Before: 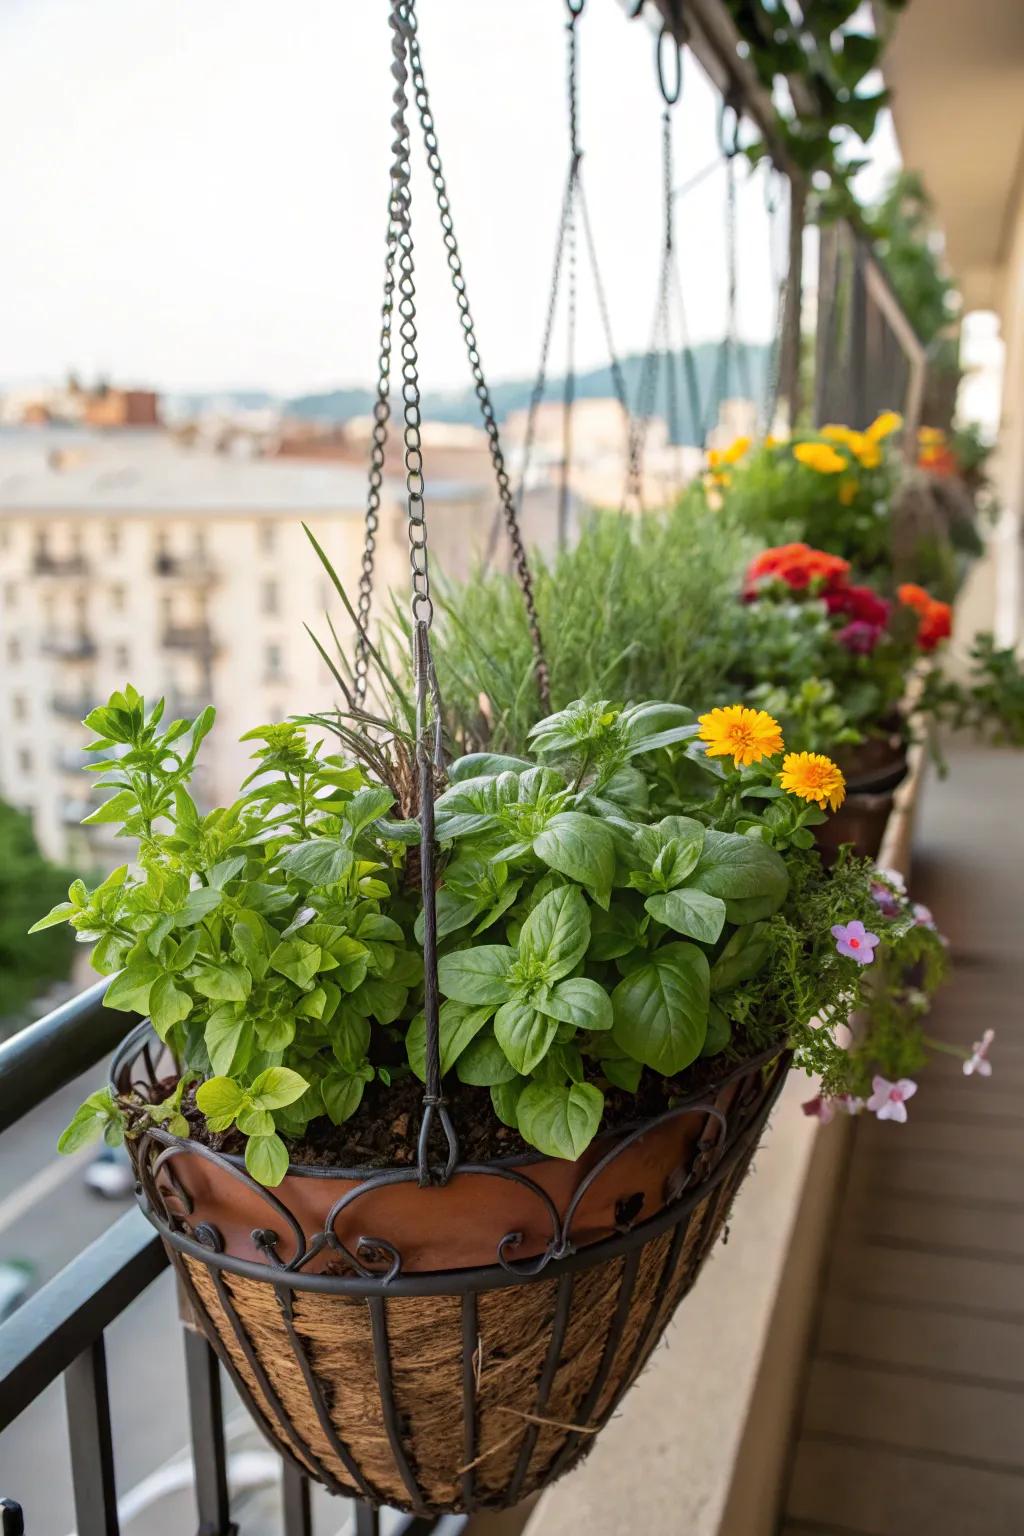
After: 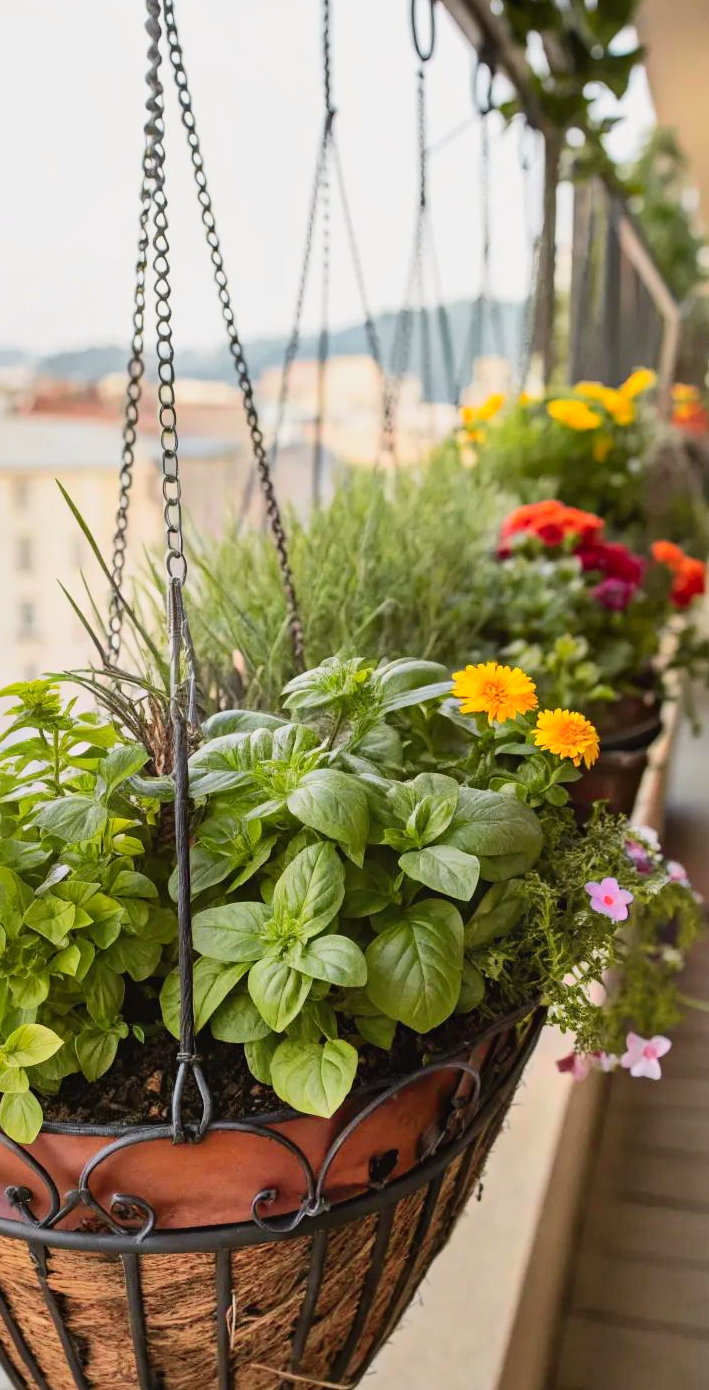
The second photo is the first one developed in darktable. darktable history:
tone curve: curves: ch0 [(0, 0.013) (0.036, 0.045) (0.274, 0.286) (0.566, 0.623) (0.794, 0.827) (1, 0.953)]; ch1 [(0, 0) (0.389, 0.403) (0.462, 0.48) (0.499, 0.5) (0.524, 0.527) (0.57, 0.599) (0.626, 0.65) (0.761, 0.781) (1, 1)]; ch2 [(0, 0) (0.464, 0.478) (0.5, 0.501) (0.533, 0.542) (0.599, 0.613) (0.704, 0.731) (1, 1)], color space Lab, independent channels, preserve colors none
crop and rotate: left 24.064%, top 2.822%, right 6.687%, bottom 6.669%
shadows and highlights: shadows 75.55, highlights -24.66, soften with gaussian
